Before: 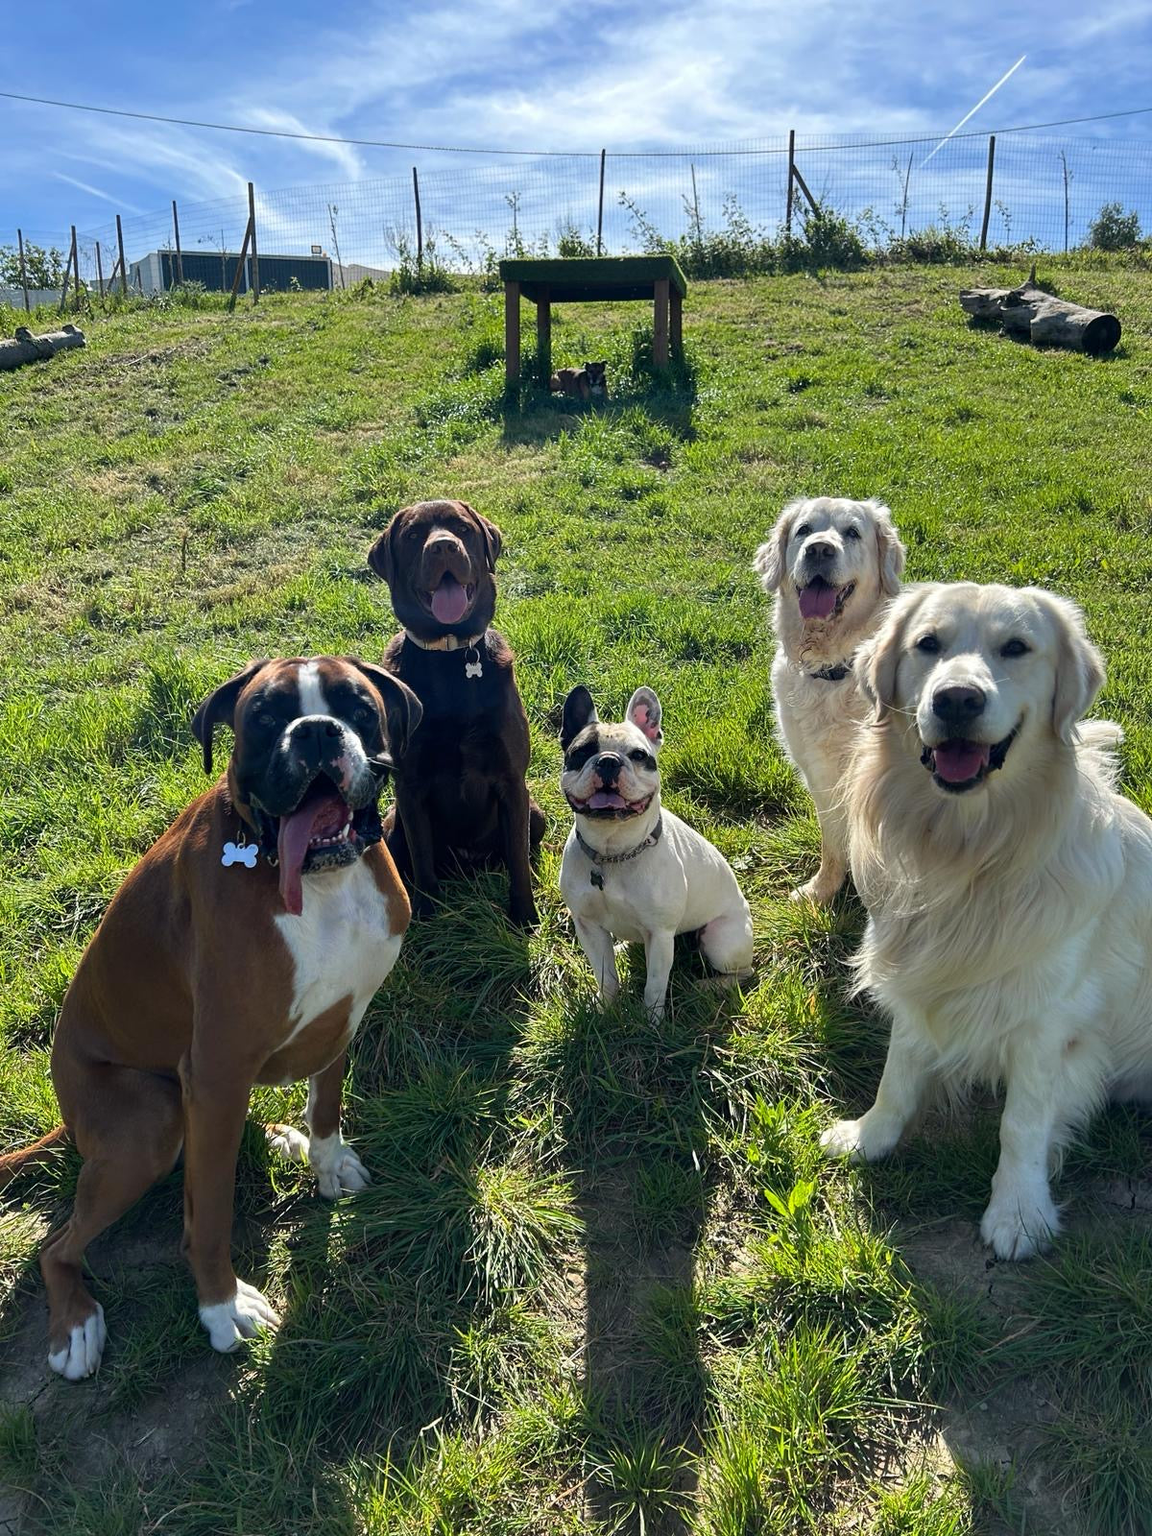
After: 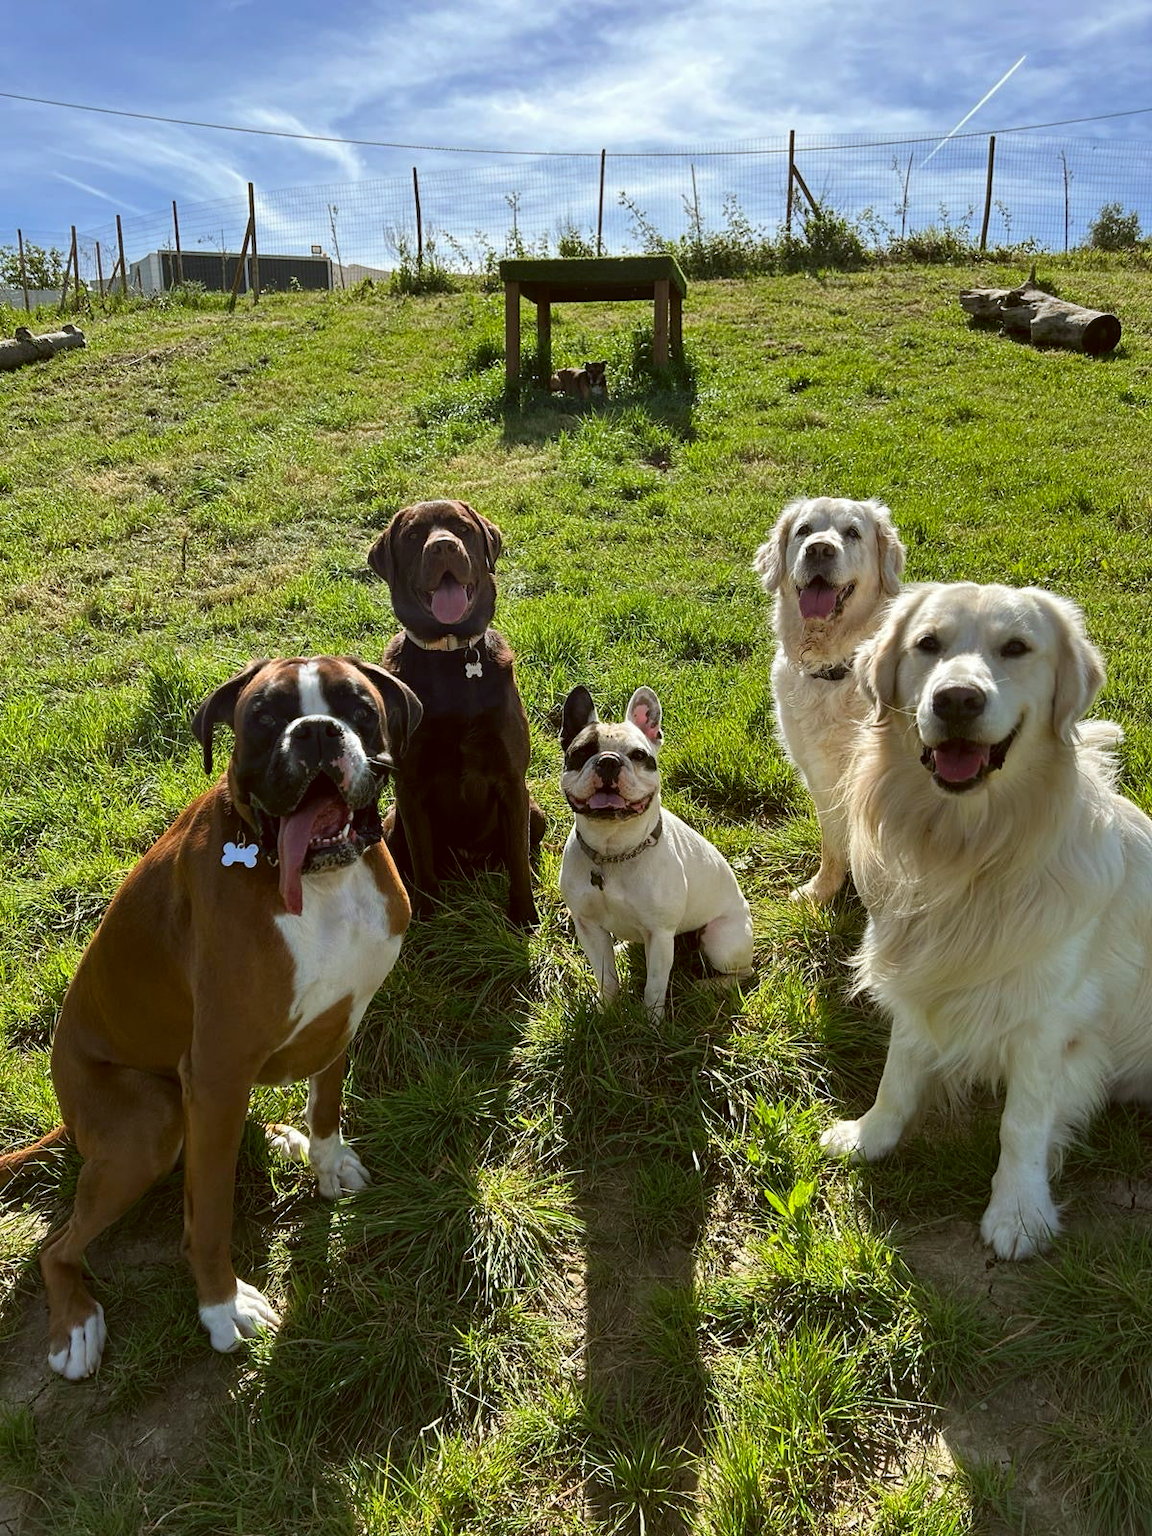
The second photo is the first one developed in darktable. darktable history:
color correction: highlights a* -0.502, highlights b* 0.164, shadows a* 4.32, shadows b* 20.21
